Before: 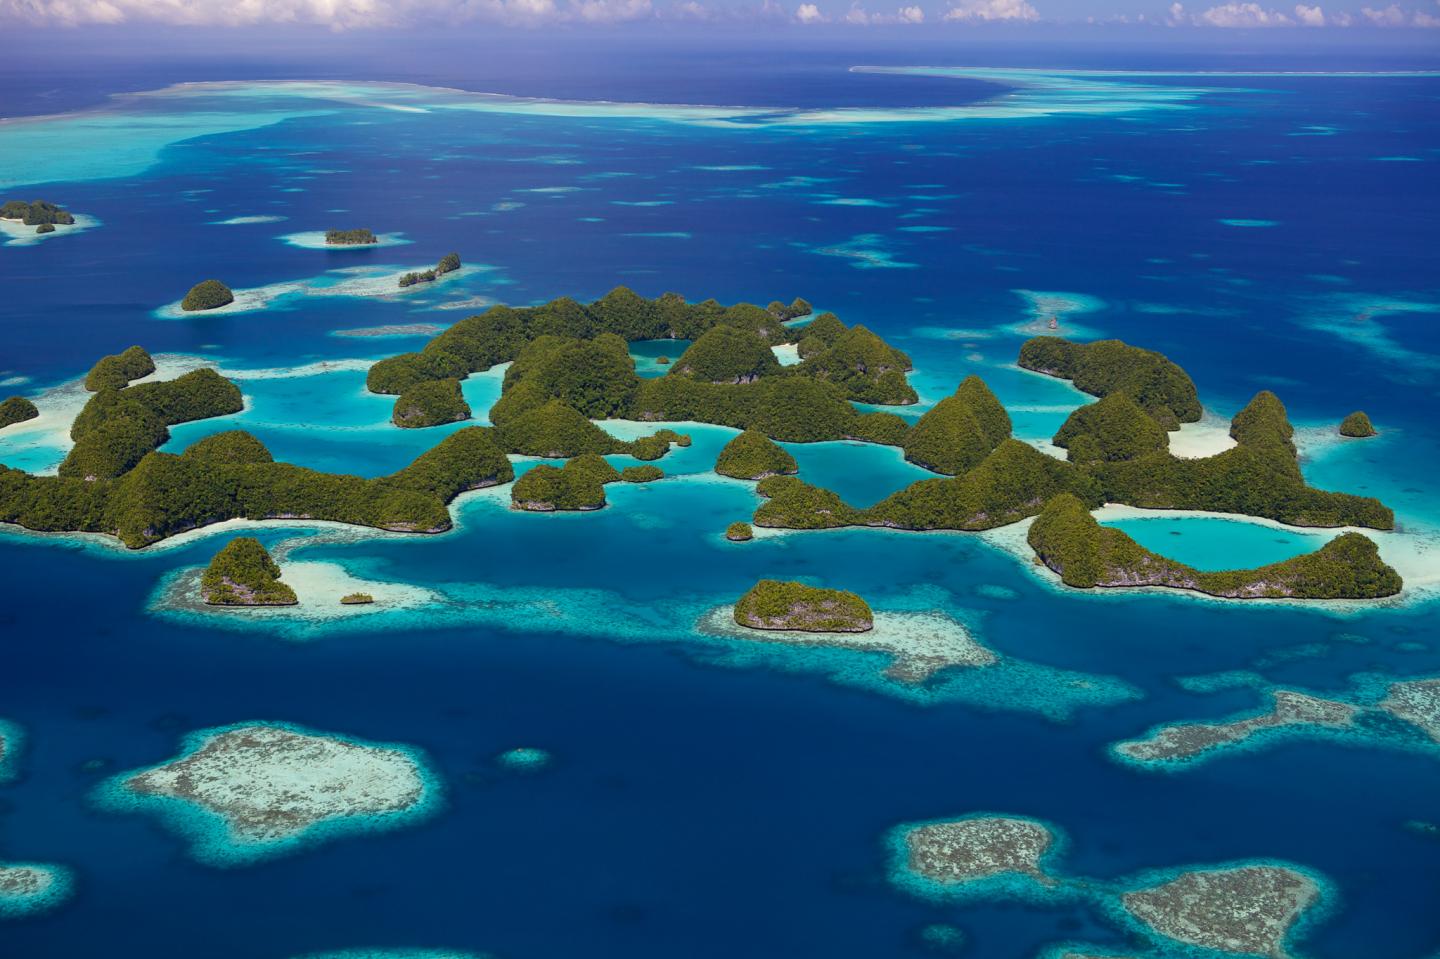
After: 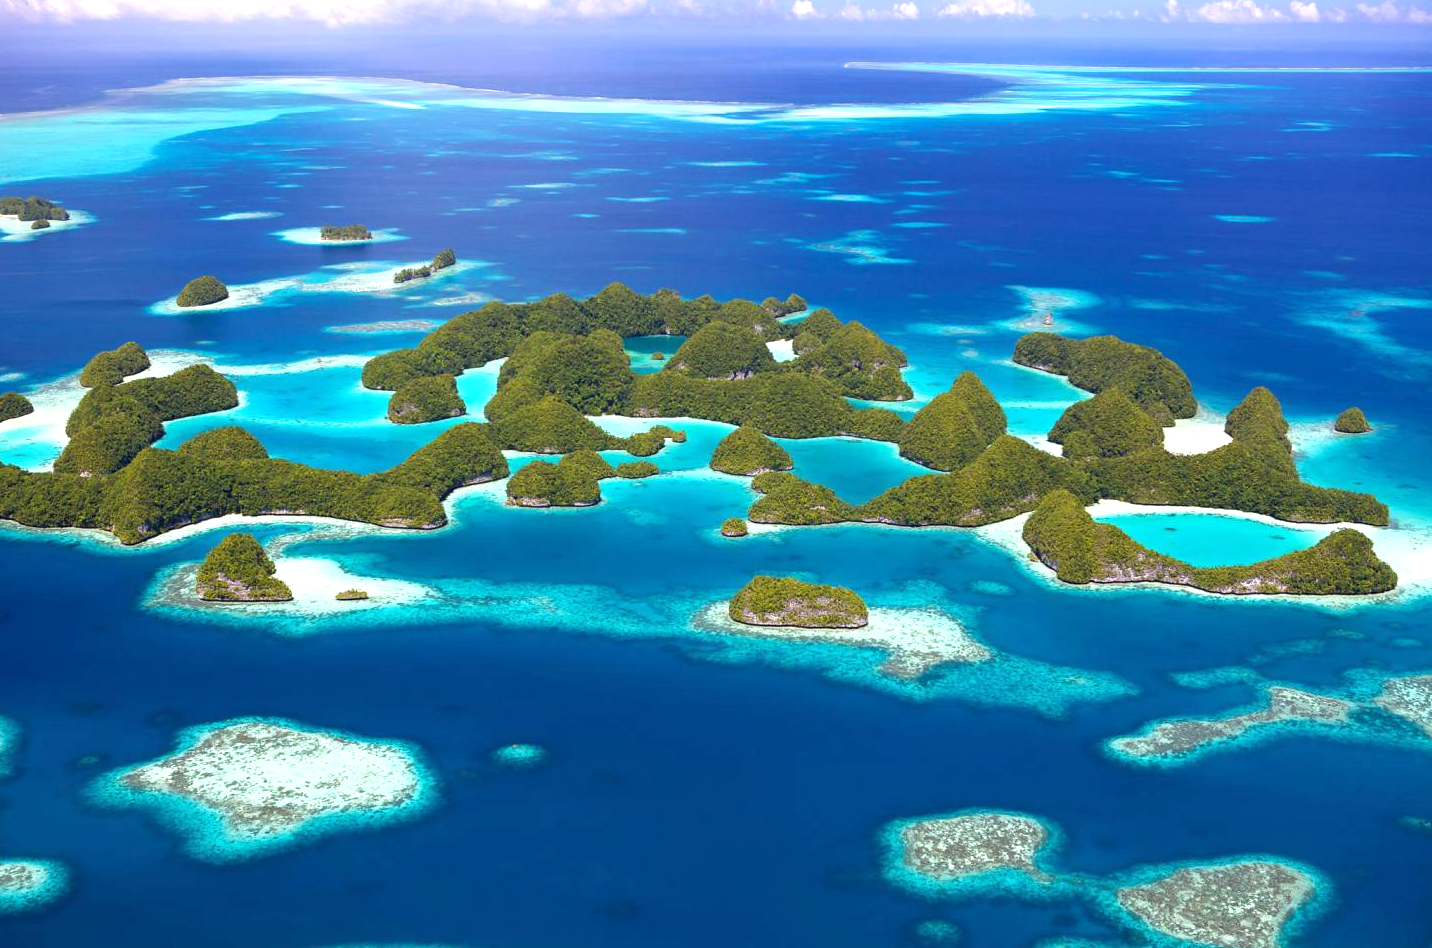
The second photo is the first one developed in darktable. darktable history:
crop: left 0.412%, top 0.512%, right 0.128%, bottom 0.588%
exposure: exposure 1 EV, compensate highlight preservation false
